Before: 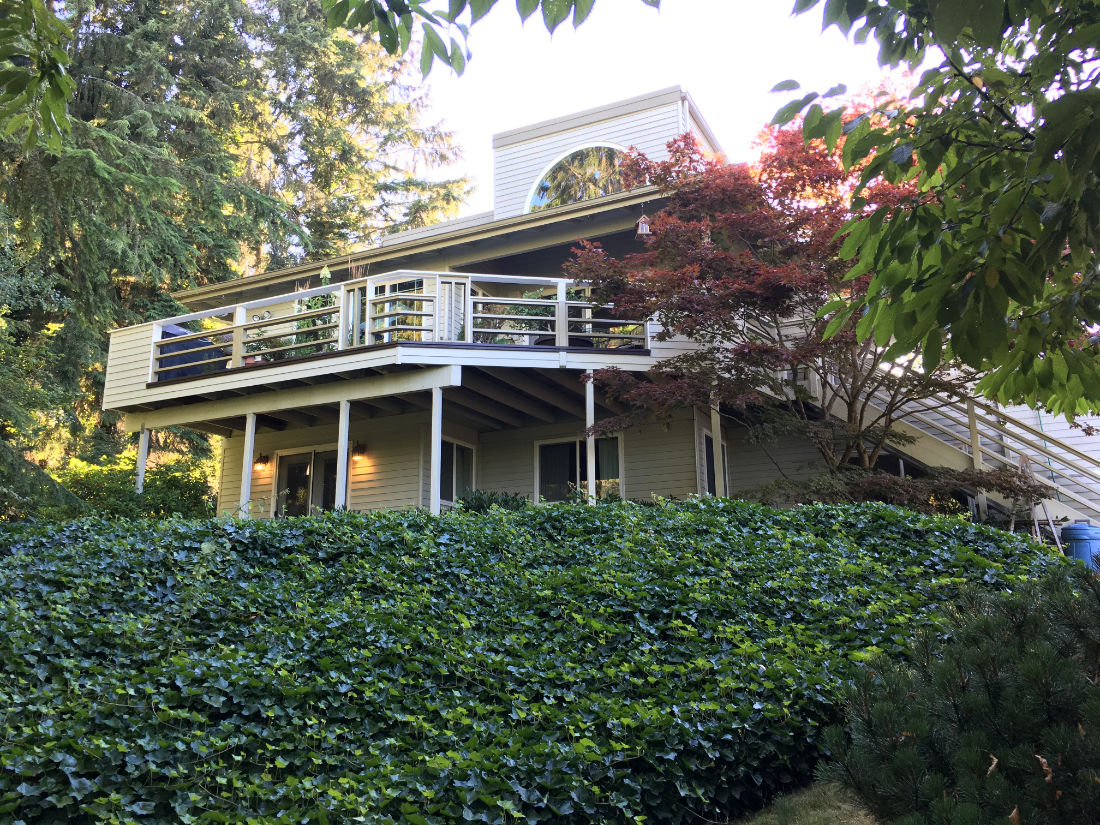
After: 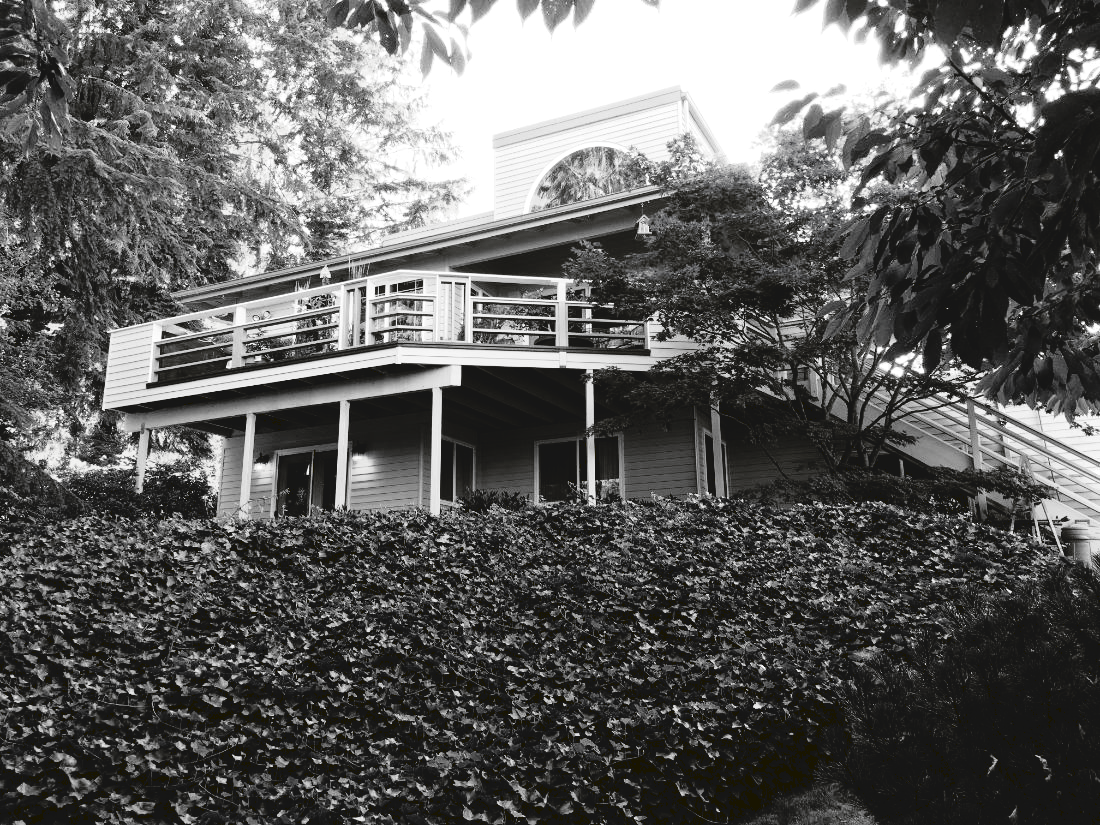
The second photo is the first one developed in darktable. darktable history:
tone curve: curves: ch0 [(0, 0) (0.003, 0.068) (0.011, 0.068) (0.025, 0.068) (0.044, 0.068) (0.069, 0.072) (0.1, 0.072) (0.136, 0.077) (0.177, 0.095) (0.224, 0.126) (0.277, 0.2) (0.335, 0.3) (0.399, 0.407) (0.468, 0.52) (0.543, 0.624) (0.623, 0.721) (0.709, 0.811) (0.801, 0.88) (0.898, 0.942) (1, 1)], preserve colors none
color look up table: target L [93.05, 83.84, 88.12, 79.52, 76.98, 58.12, 65.49, 54.37, 40.31, 43.6, 35.51, 31.46, 0.476, 200.91, 103.26, 77.34, 67, 71.47, 63.22, 59.15, 50.43, 57.48, 47.04, 32.32, 24.42, 21.25, 5.464, 88.12, 85.27, 84.56, 80.97, 70.73, 60.56, 61.19, 83.12, 75.15, 47.24, 52.8, 31.88, 46.83, 26.5, 14.2, 88.12, 90.24, 80.97, 82.41, 55.28, 55.54, 18.94], target a [-0.1, -0.003, -0.002, -0.003, 0, 0.001, 0, 0, 0.001 ×4, 0, 0, 0, -0.001, 0, 0, 0.001, 0.001, 0.001, 0, 0.001, 0.001, 0.001, 0, -0.687, -0.002, -0.002, -0.003, -0.001, -0.002, 0, 0.001, -0.001, -0.002, 0.001, 0, 0.001, 0.001, 0.001, -0.256, -0.002, -0.003, -0.001, -0.002, 0.001, 0.001, -0.127], target b [1.233, 0.024, 0.023, 0.024, 0.002, -0.004, 0.002, 0.002, -0.006, -0.006, -0.006, -0.004, 0, -0.001, -0.002, 0.003, 0.002, 0.002, -0.004, -0.004, -0.004, 0.002, -0.006, -0.006, -0.003, -0.003, 8.474, 0.023, 0.023, 0.024, 0.002, 0.023, 0.002, -0.004, 0.002, 0.023, -0.006, 0.002, -0.006, -0.006, -0.005, 3.359, 0.023, 0.024, 0.002, 0.024, -0.004, -0.004, 1.609], num patches 49
